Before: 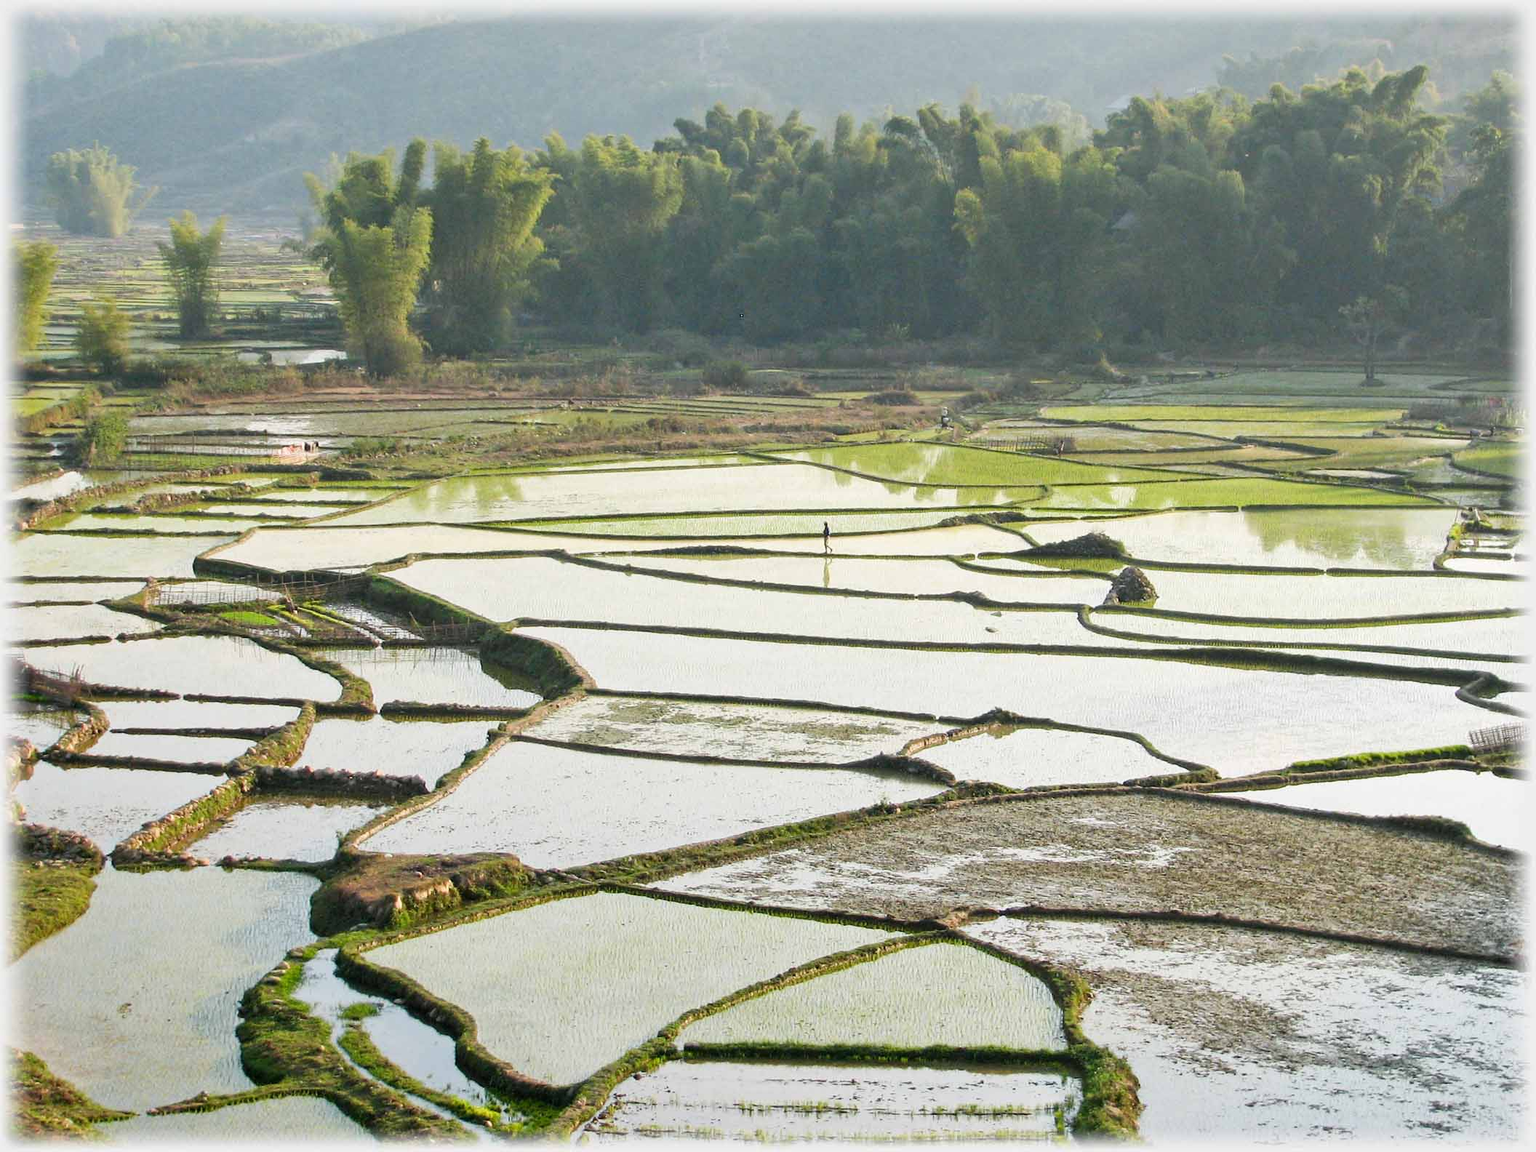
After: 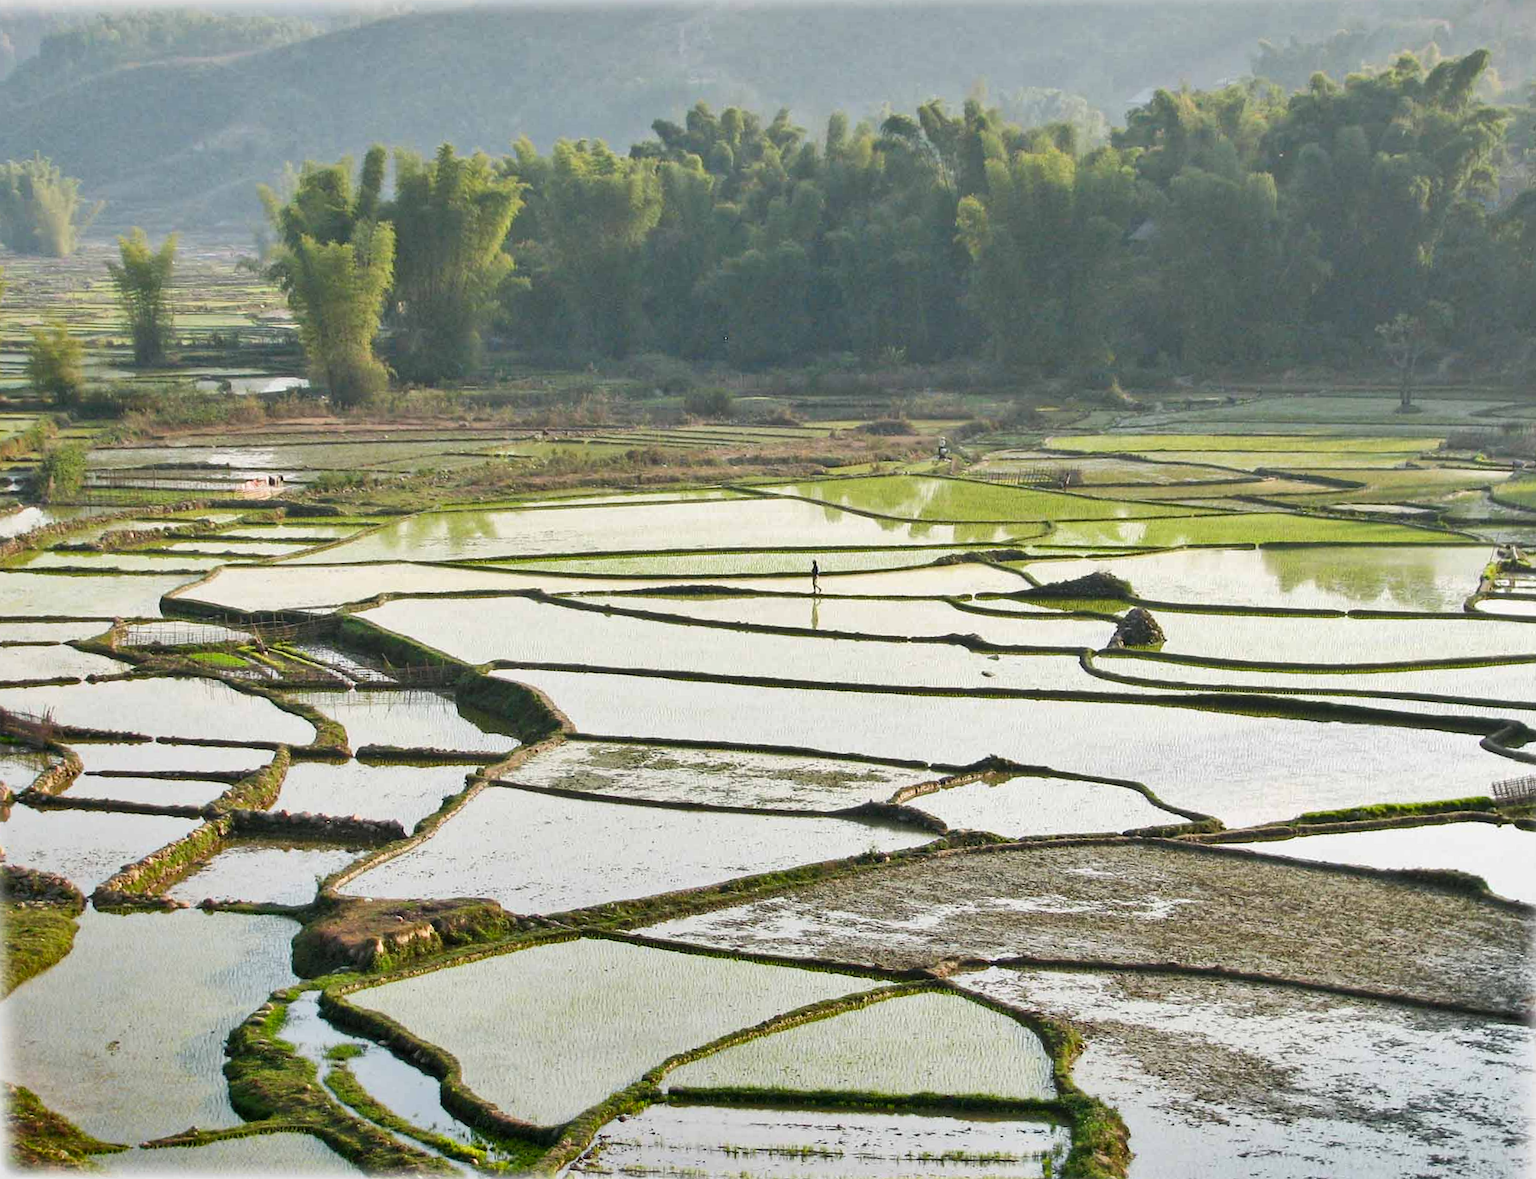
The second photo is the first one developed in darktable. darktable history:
rotate and perspective: rotation 0.074°, lens shift (vertical) 0.096, lens shift (horizontal) -0.041, crop left 0.043, crop right 0.952, crop top 0.024, crop bottom 0.979
shadows and highlights: soften with gaussian
